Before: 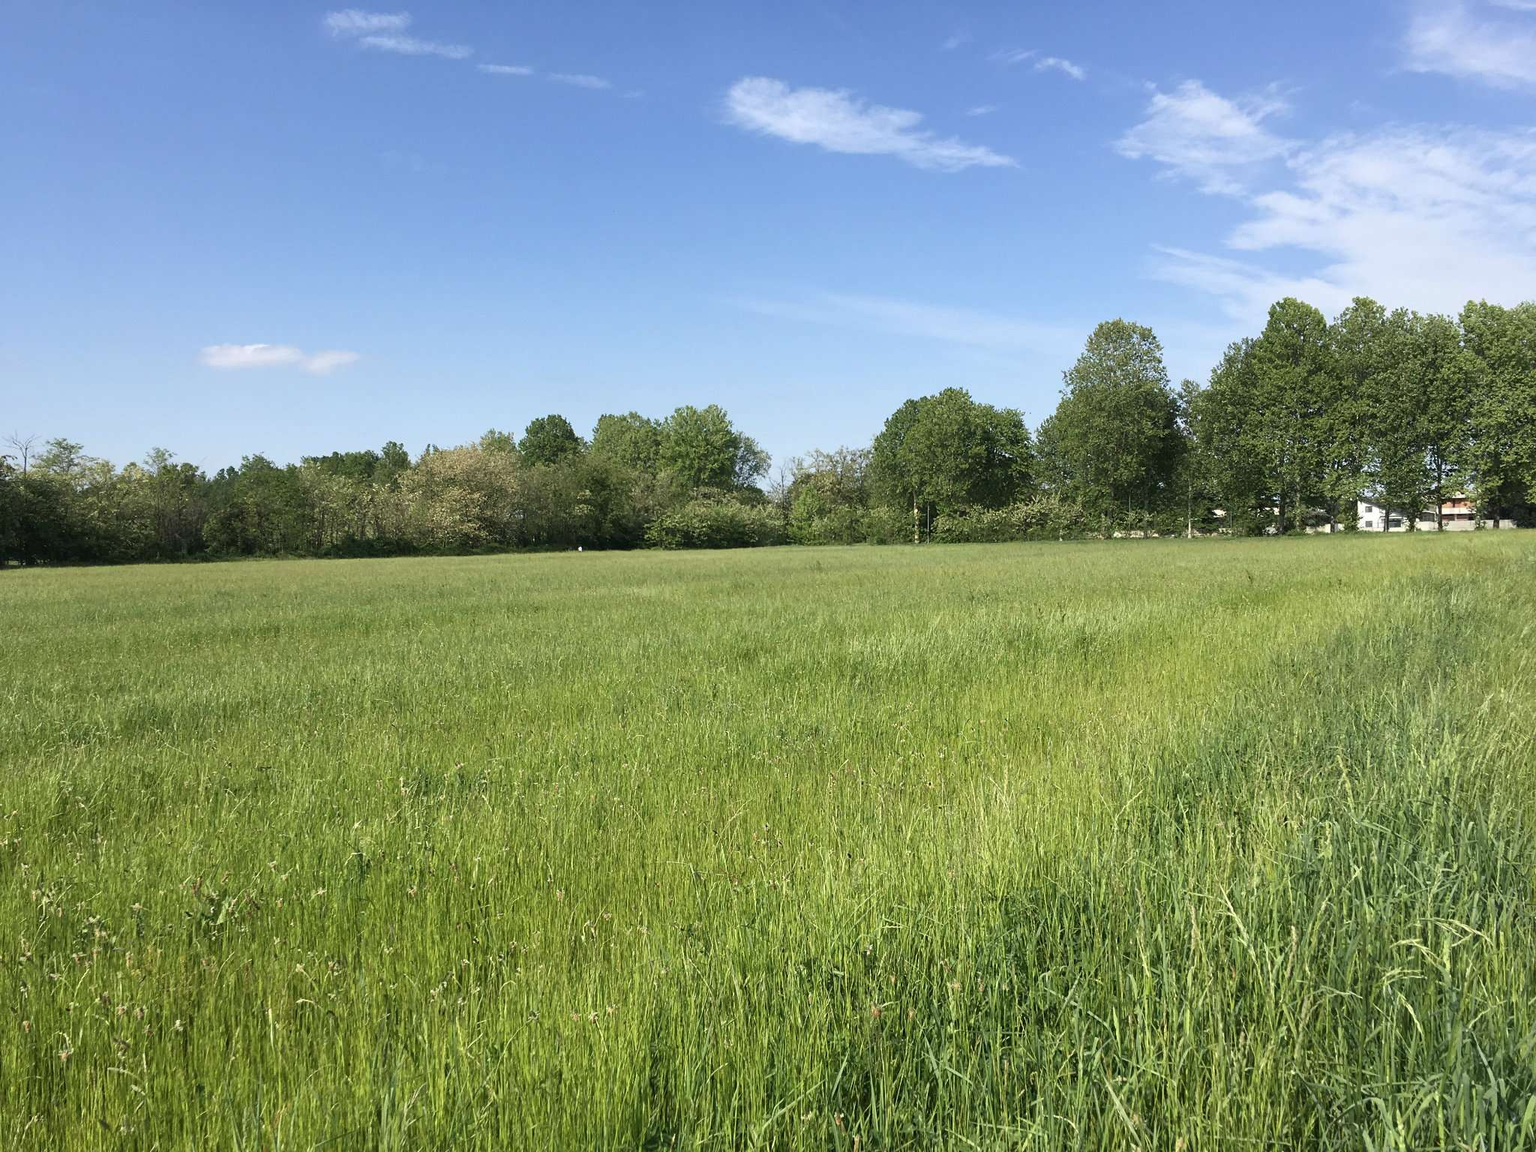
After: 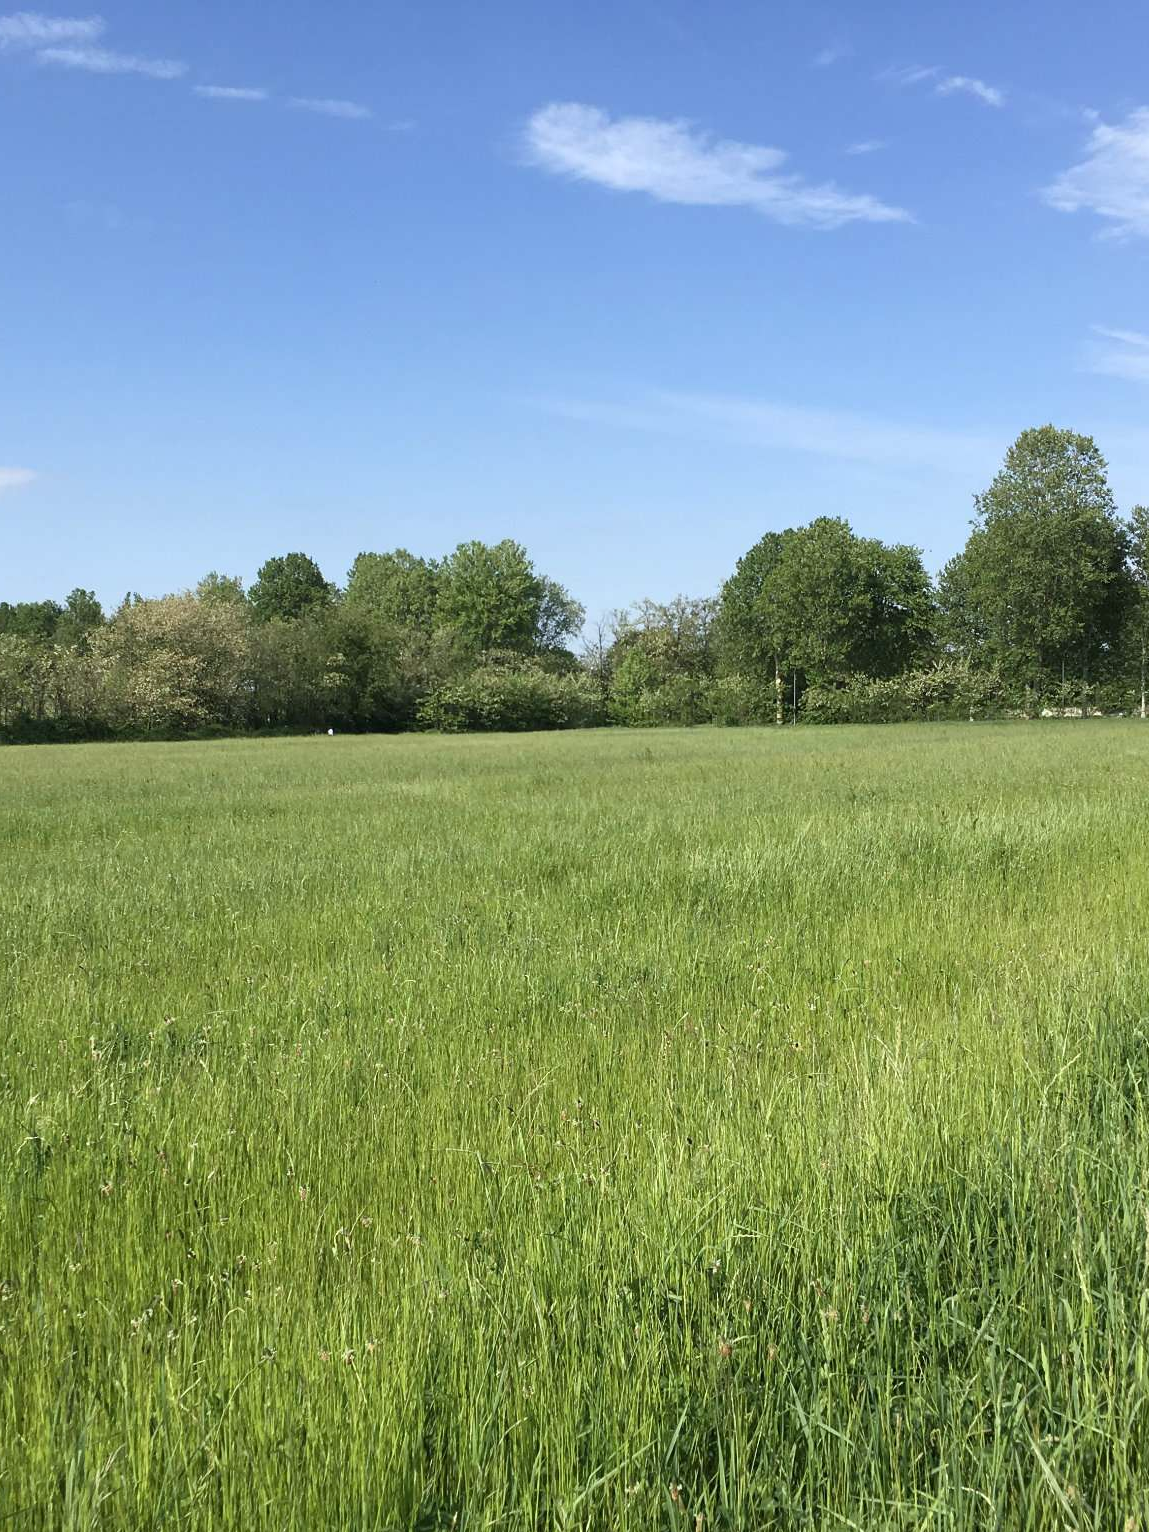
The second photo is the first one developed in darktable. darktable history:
white balance: red 0.982, blue 1.018
crop: left 21.674%, right 22.086%
